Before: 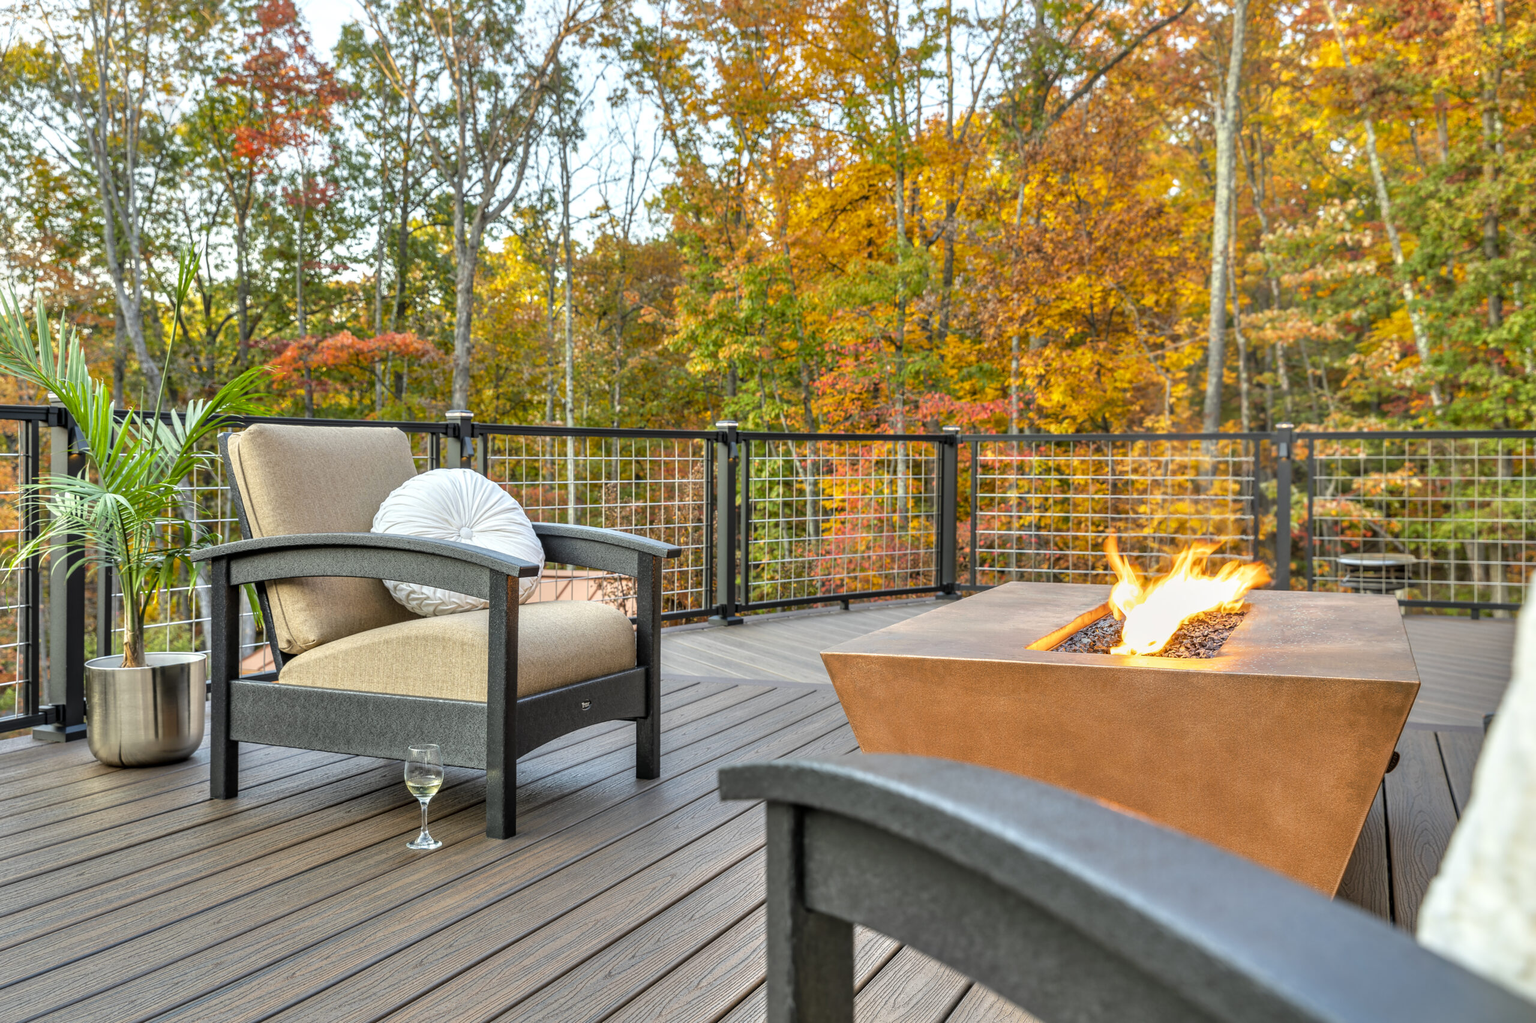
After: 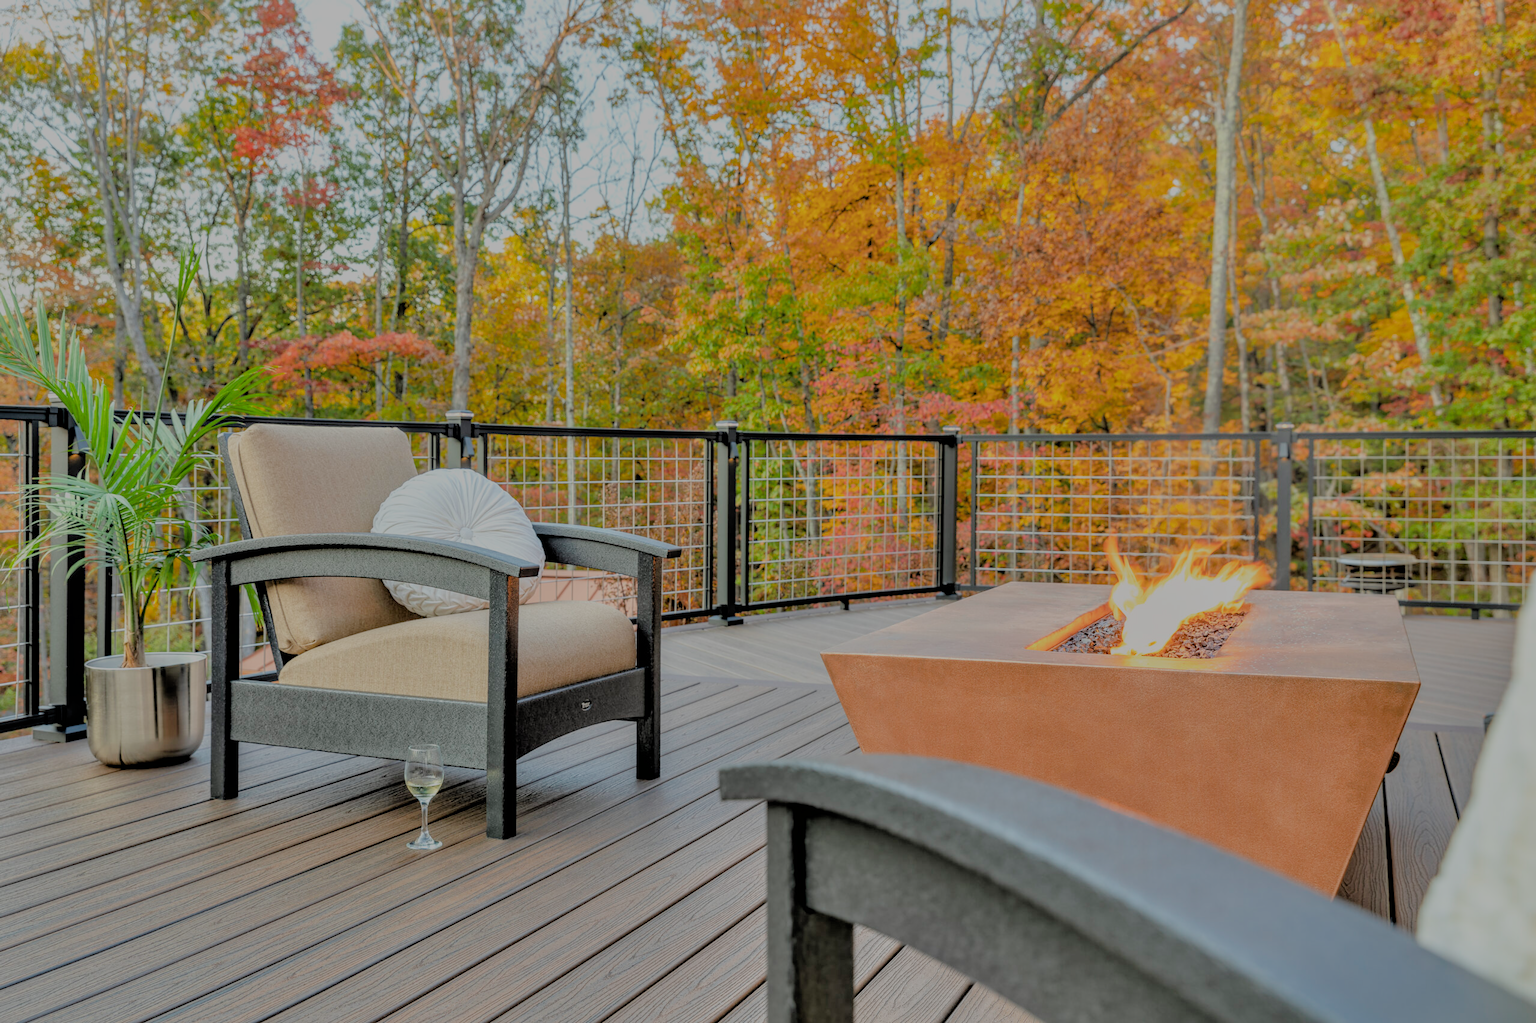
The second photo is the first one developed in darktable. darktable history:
filmic rgb: black relative exposure -4.48 EV, white relative exposure 6.59 EV, threshold 3.03 EV, hardness 1.87, contrast 0.505, iterations of high-quality reconstruction 0, enable highlight reconstruction true
